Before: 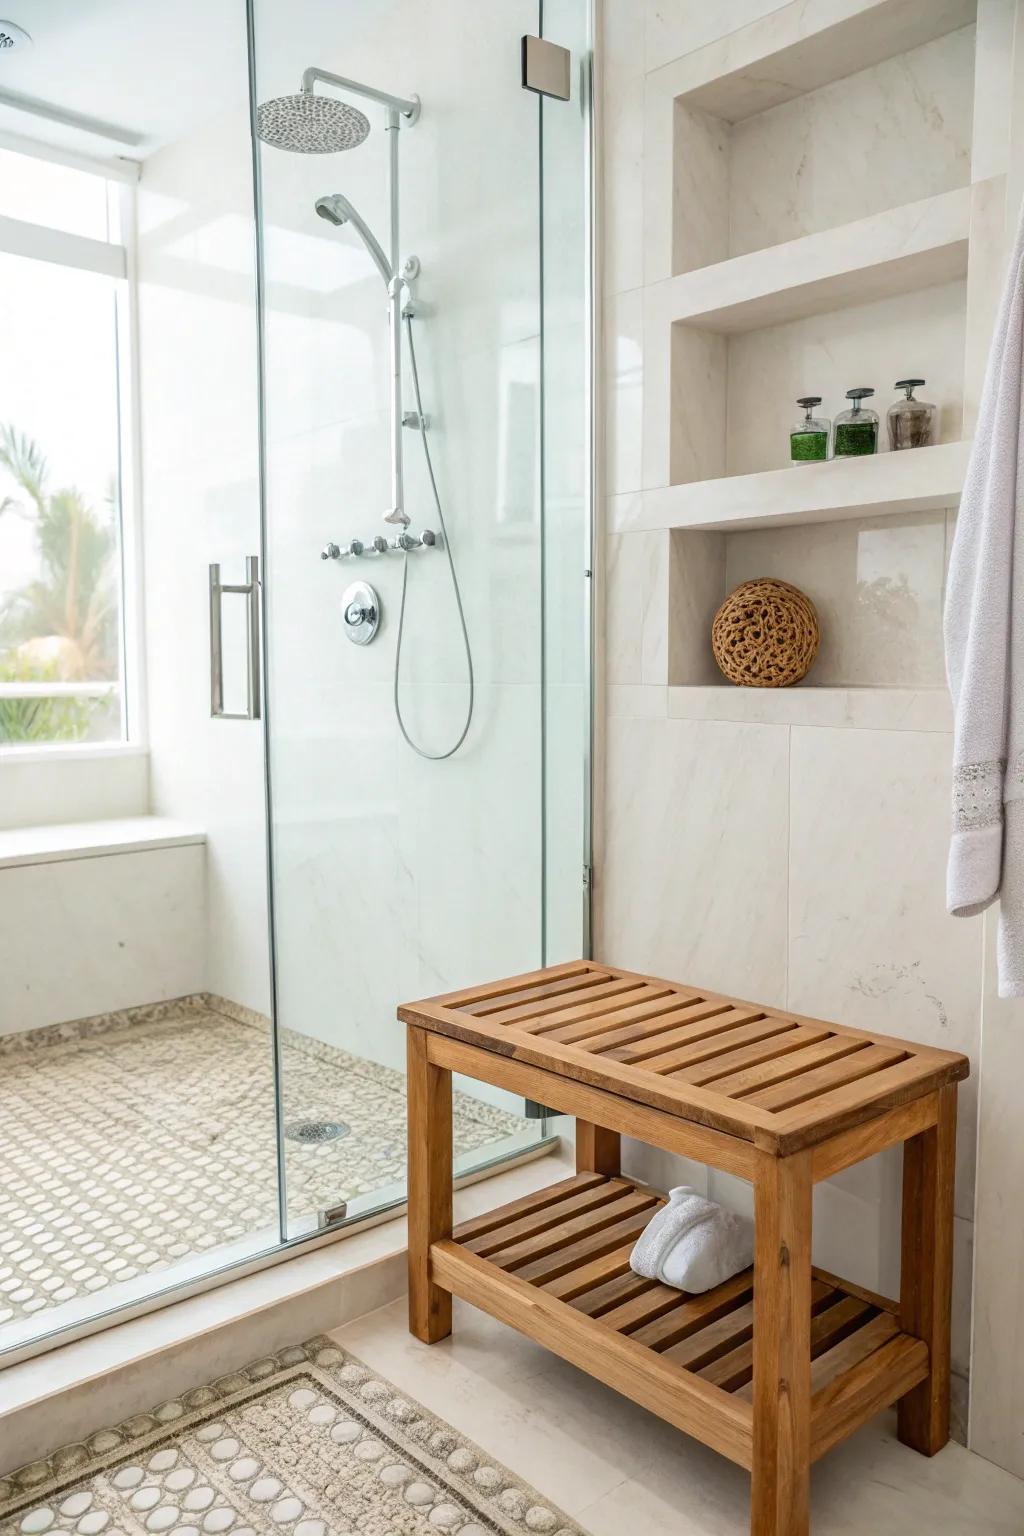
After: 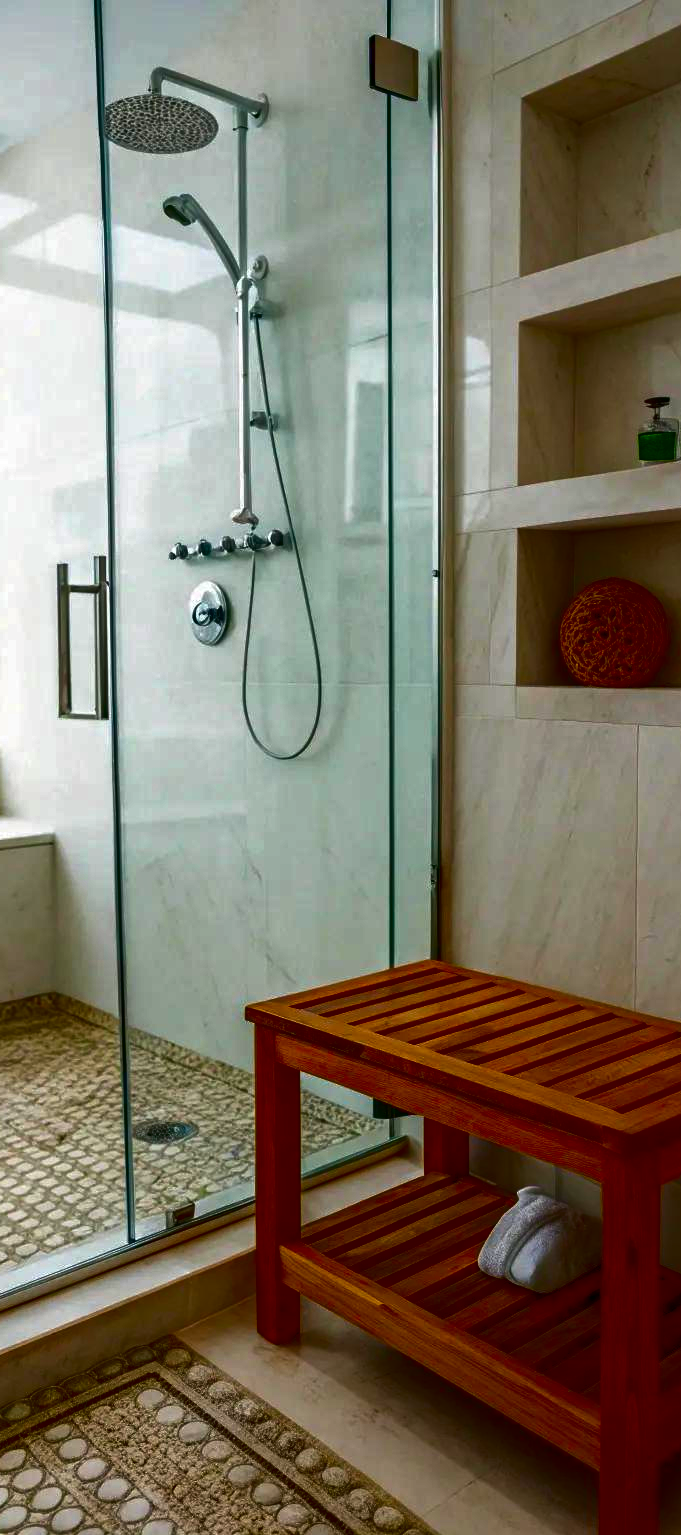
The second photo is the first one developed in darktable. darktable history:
color correction: highlights b* 0.013
crop and rotate: left 14.941%, right 18.533%
contrast brightness saturation: brightness -0.98, saturation 0.988
haze removal: strength 0.089, compatibility mode true, adaptive false
